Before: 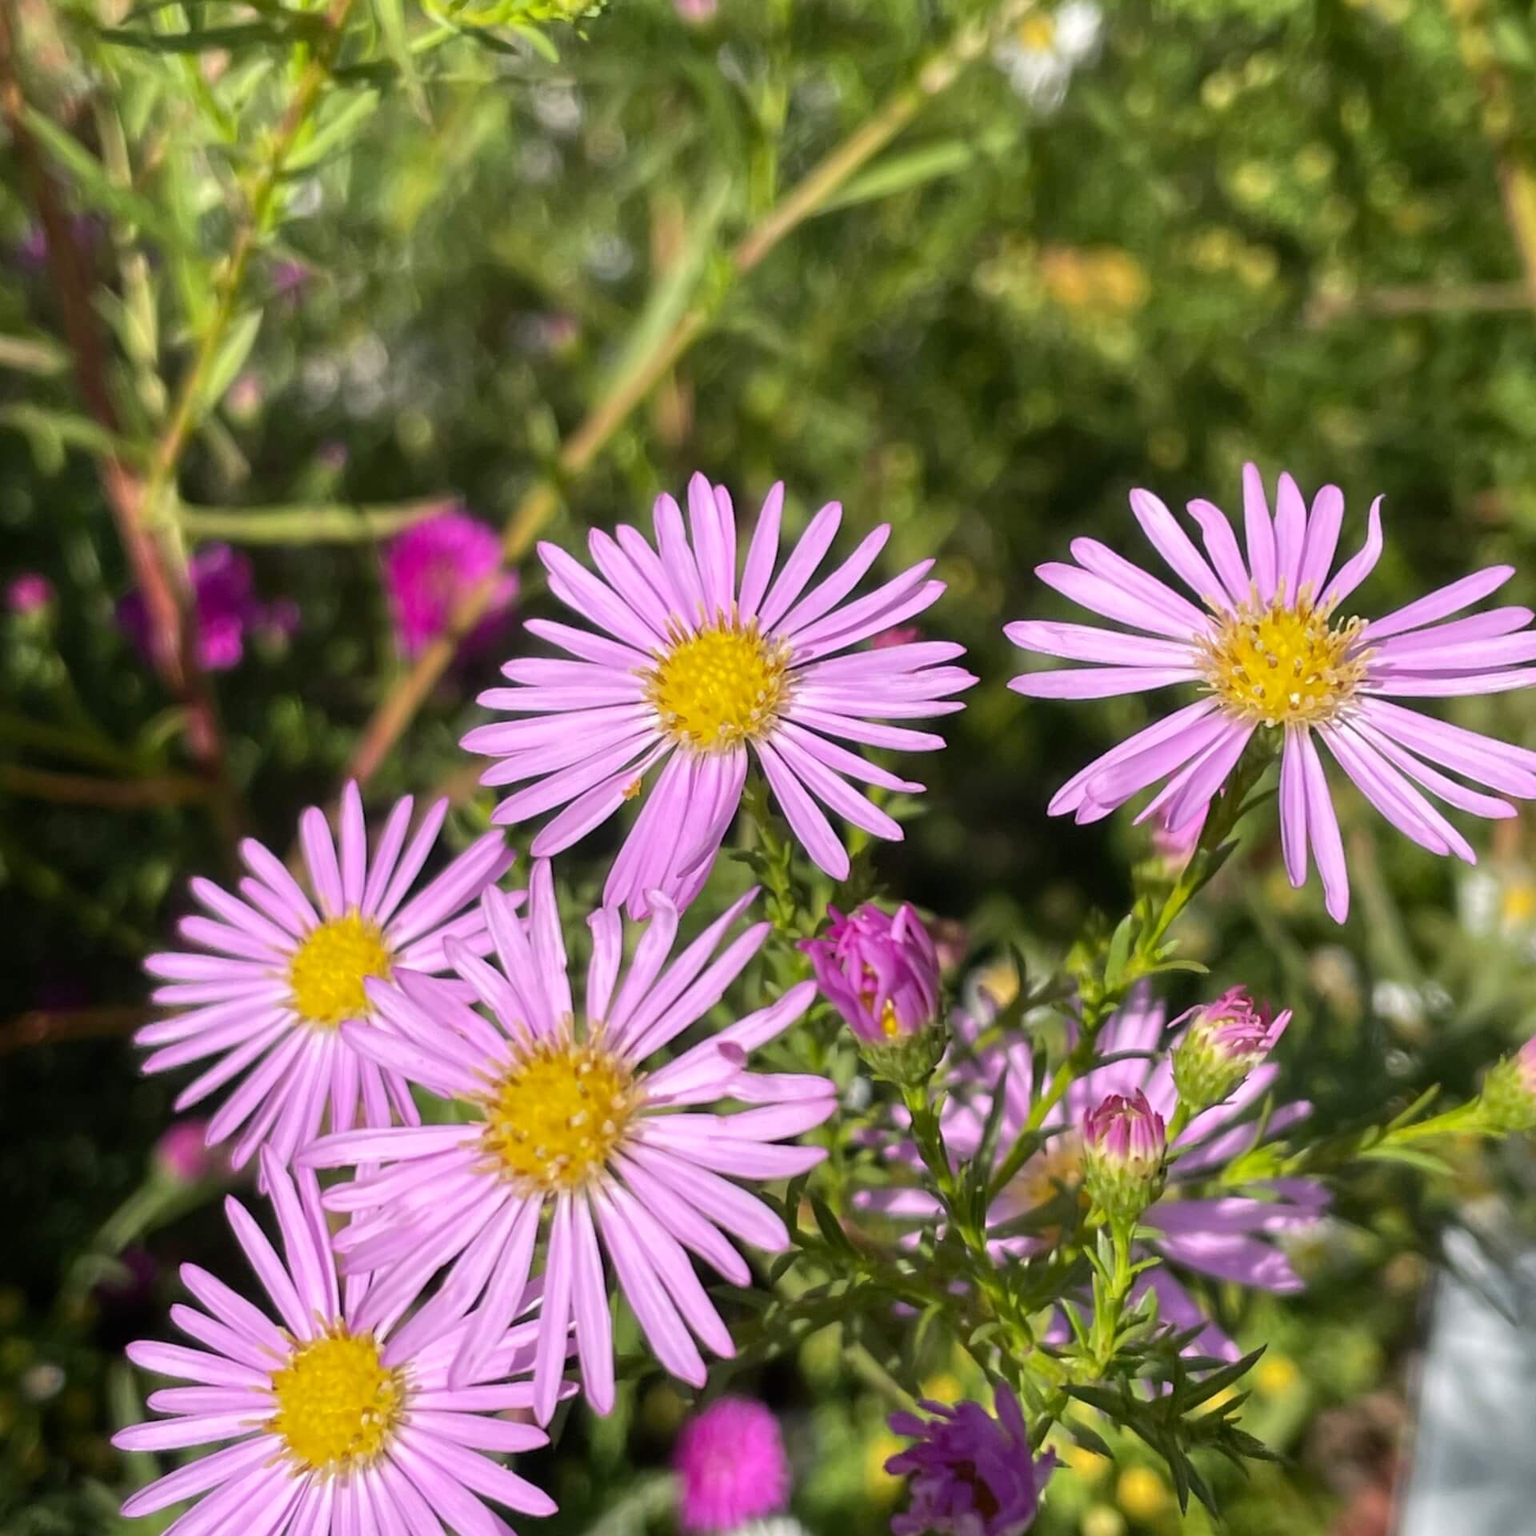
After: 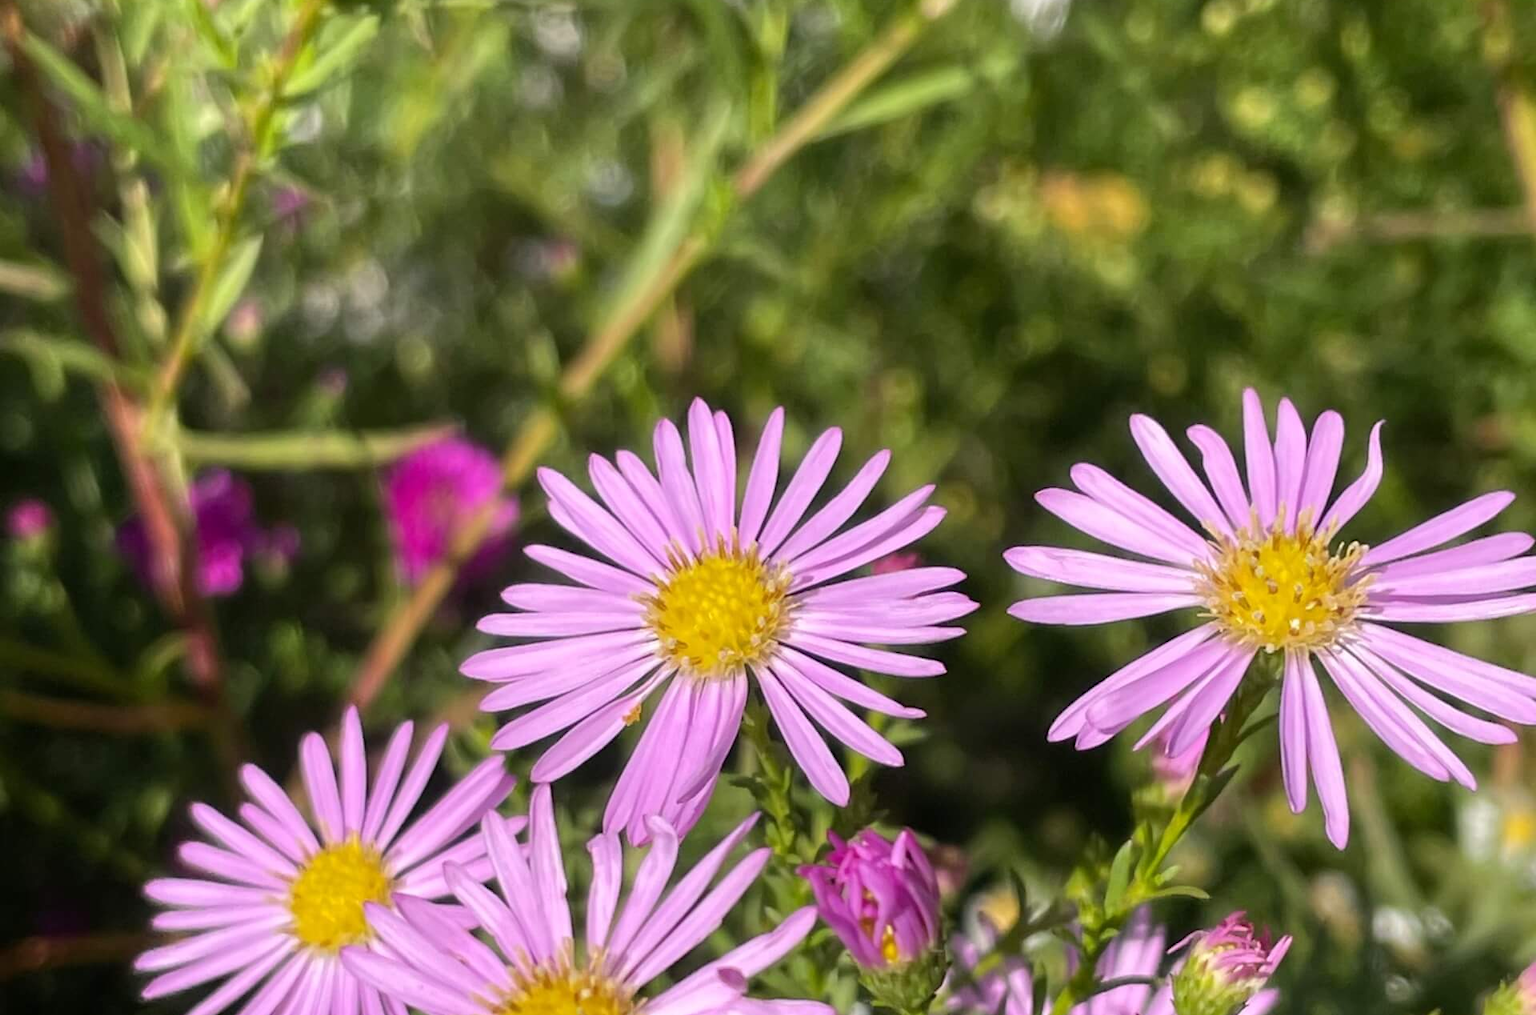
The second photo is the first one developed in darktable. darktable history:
crop and rotate: top 4.87%, bottom 28.988%
